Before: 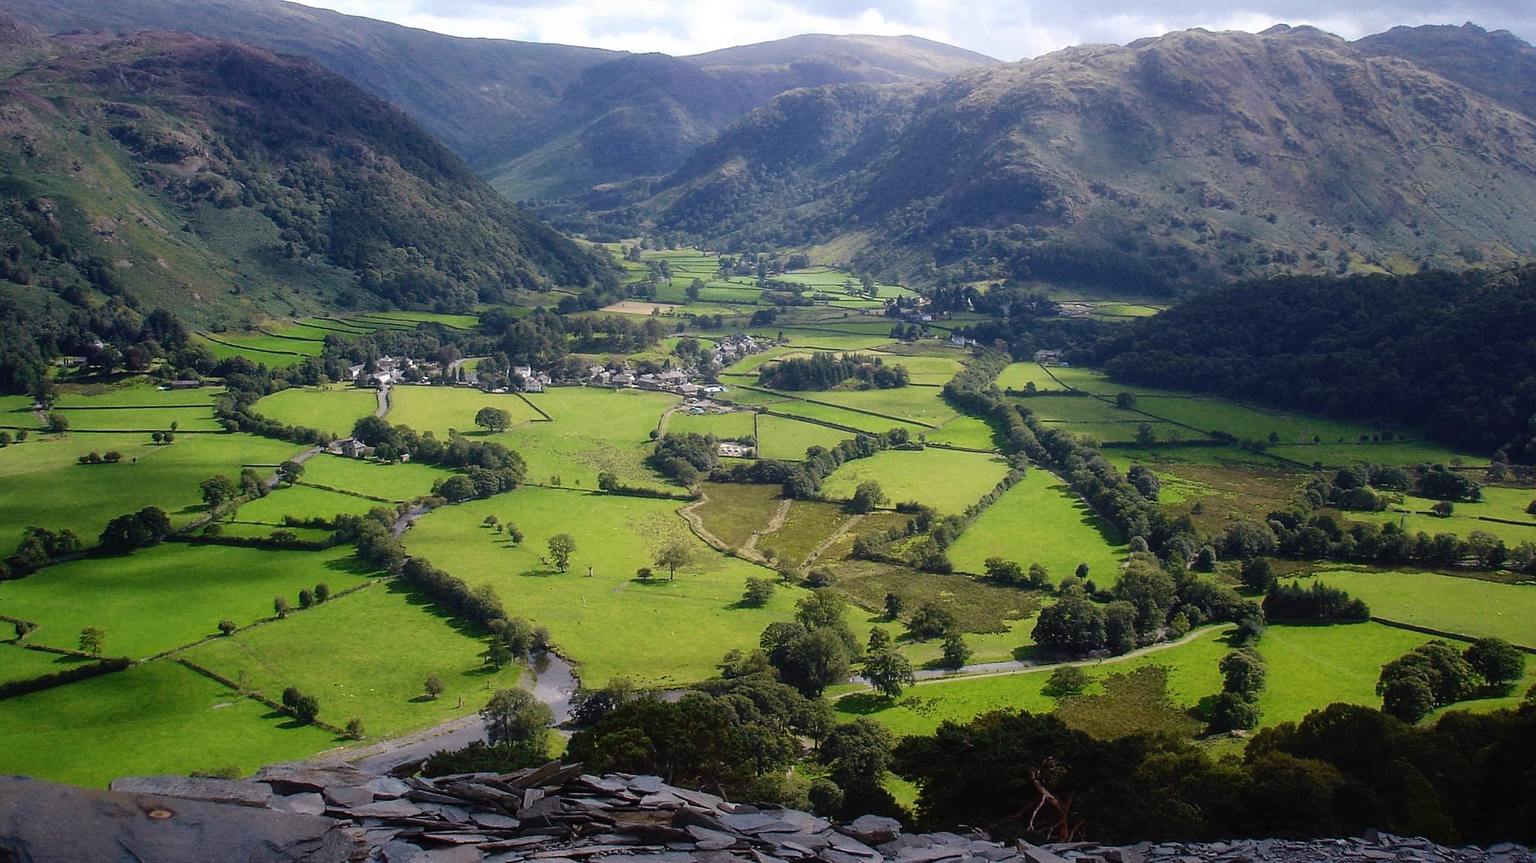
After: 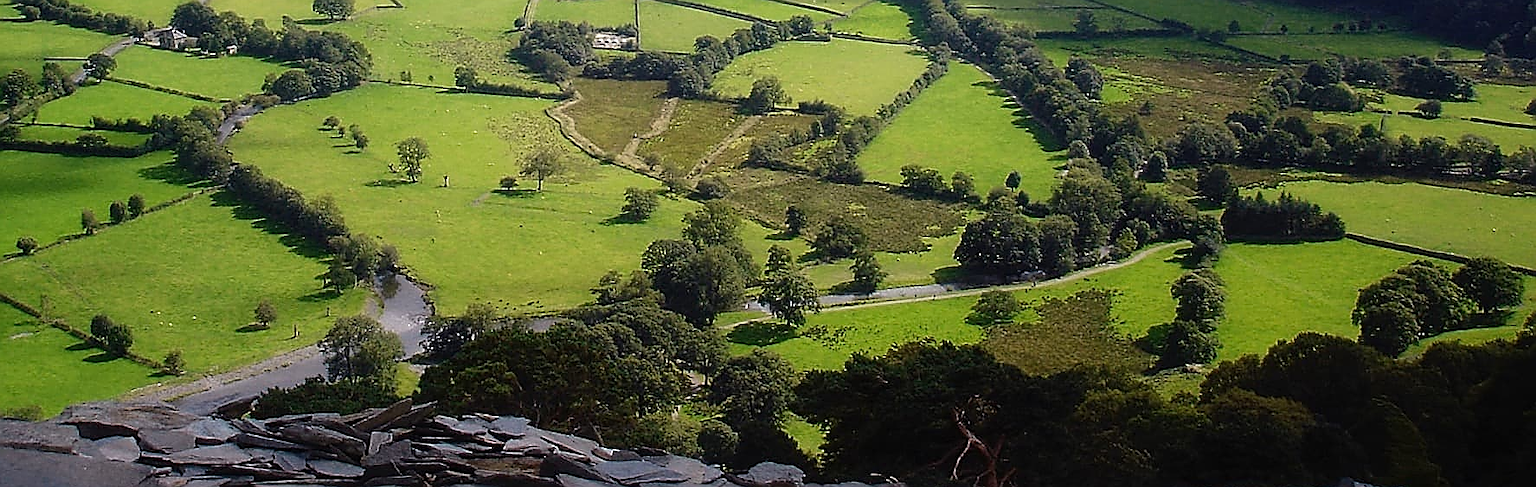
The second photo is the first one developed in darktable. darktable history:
crop and rotate: left 13.306%, top 48.129%, bottom 2.928%
sharpen: radius 1.4, amount 1.25, threshold 0.7
